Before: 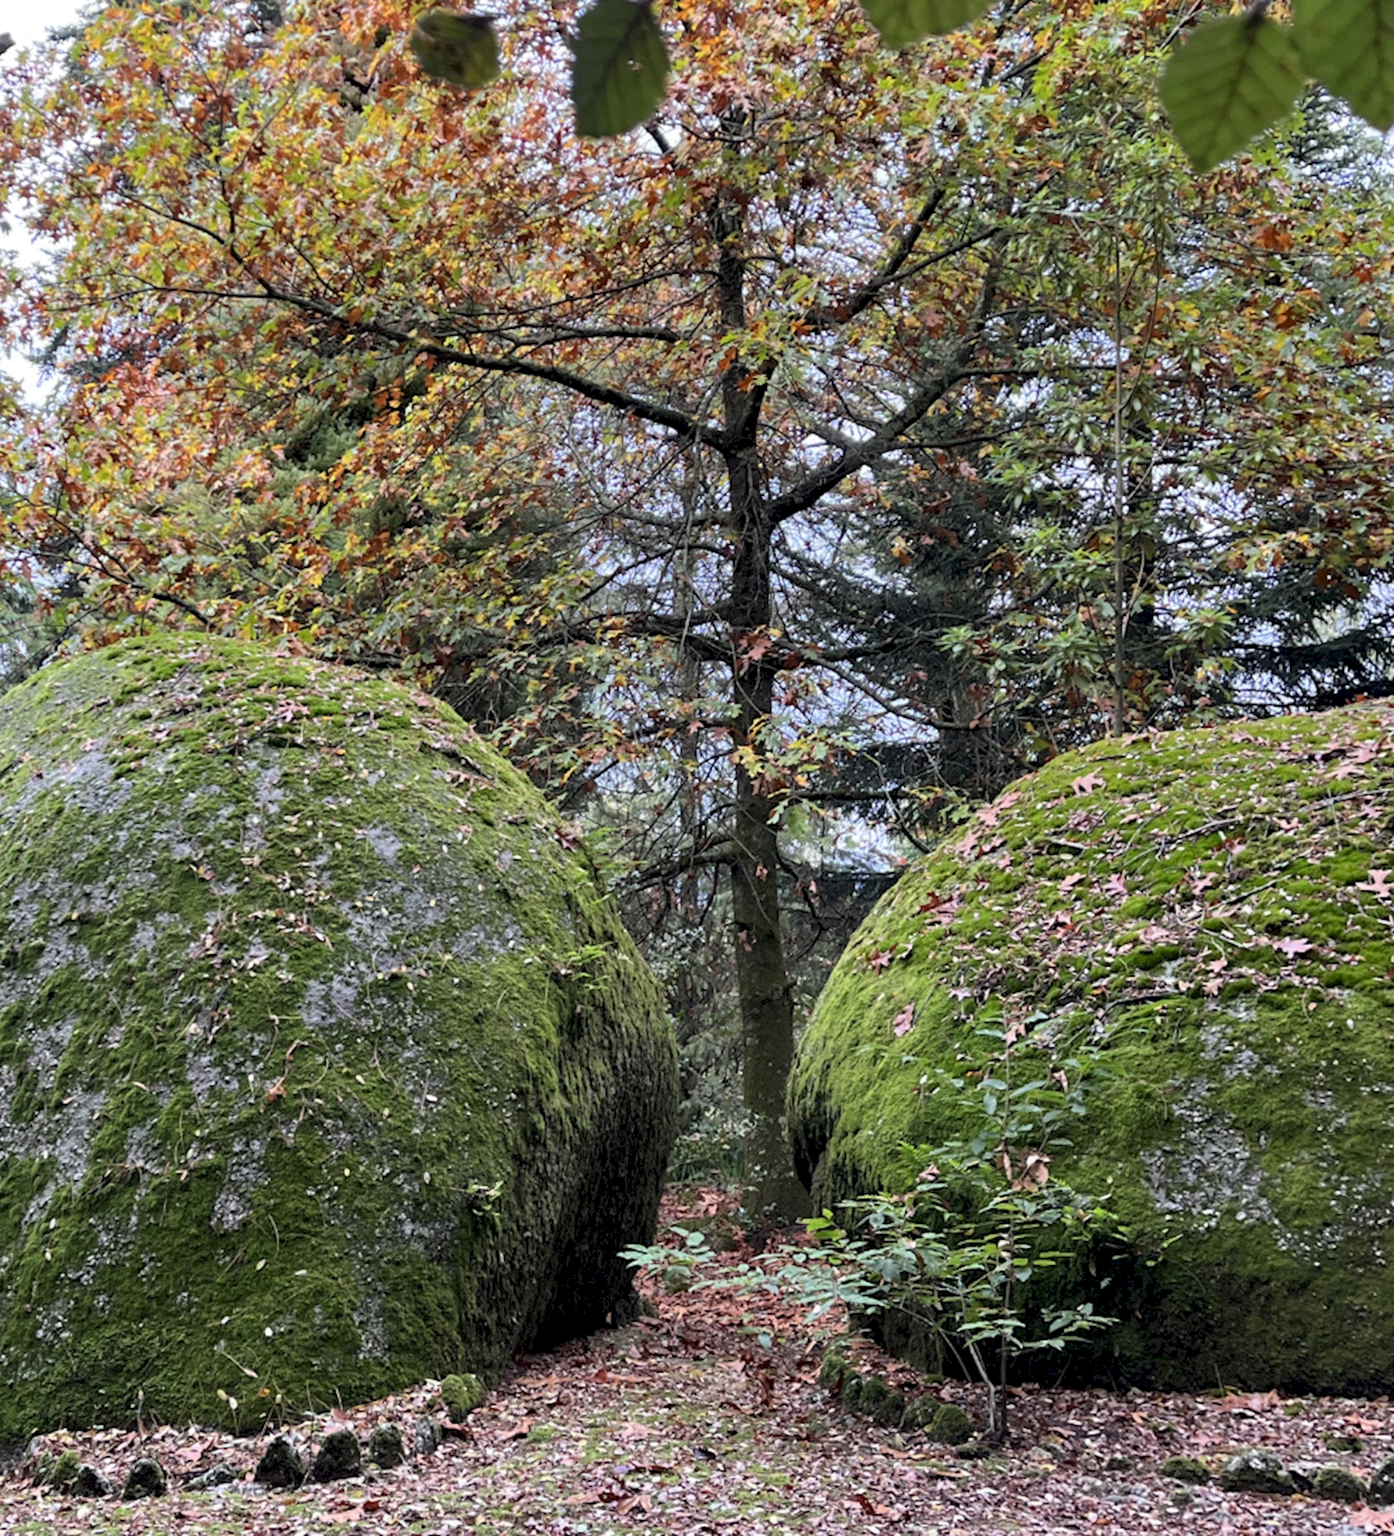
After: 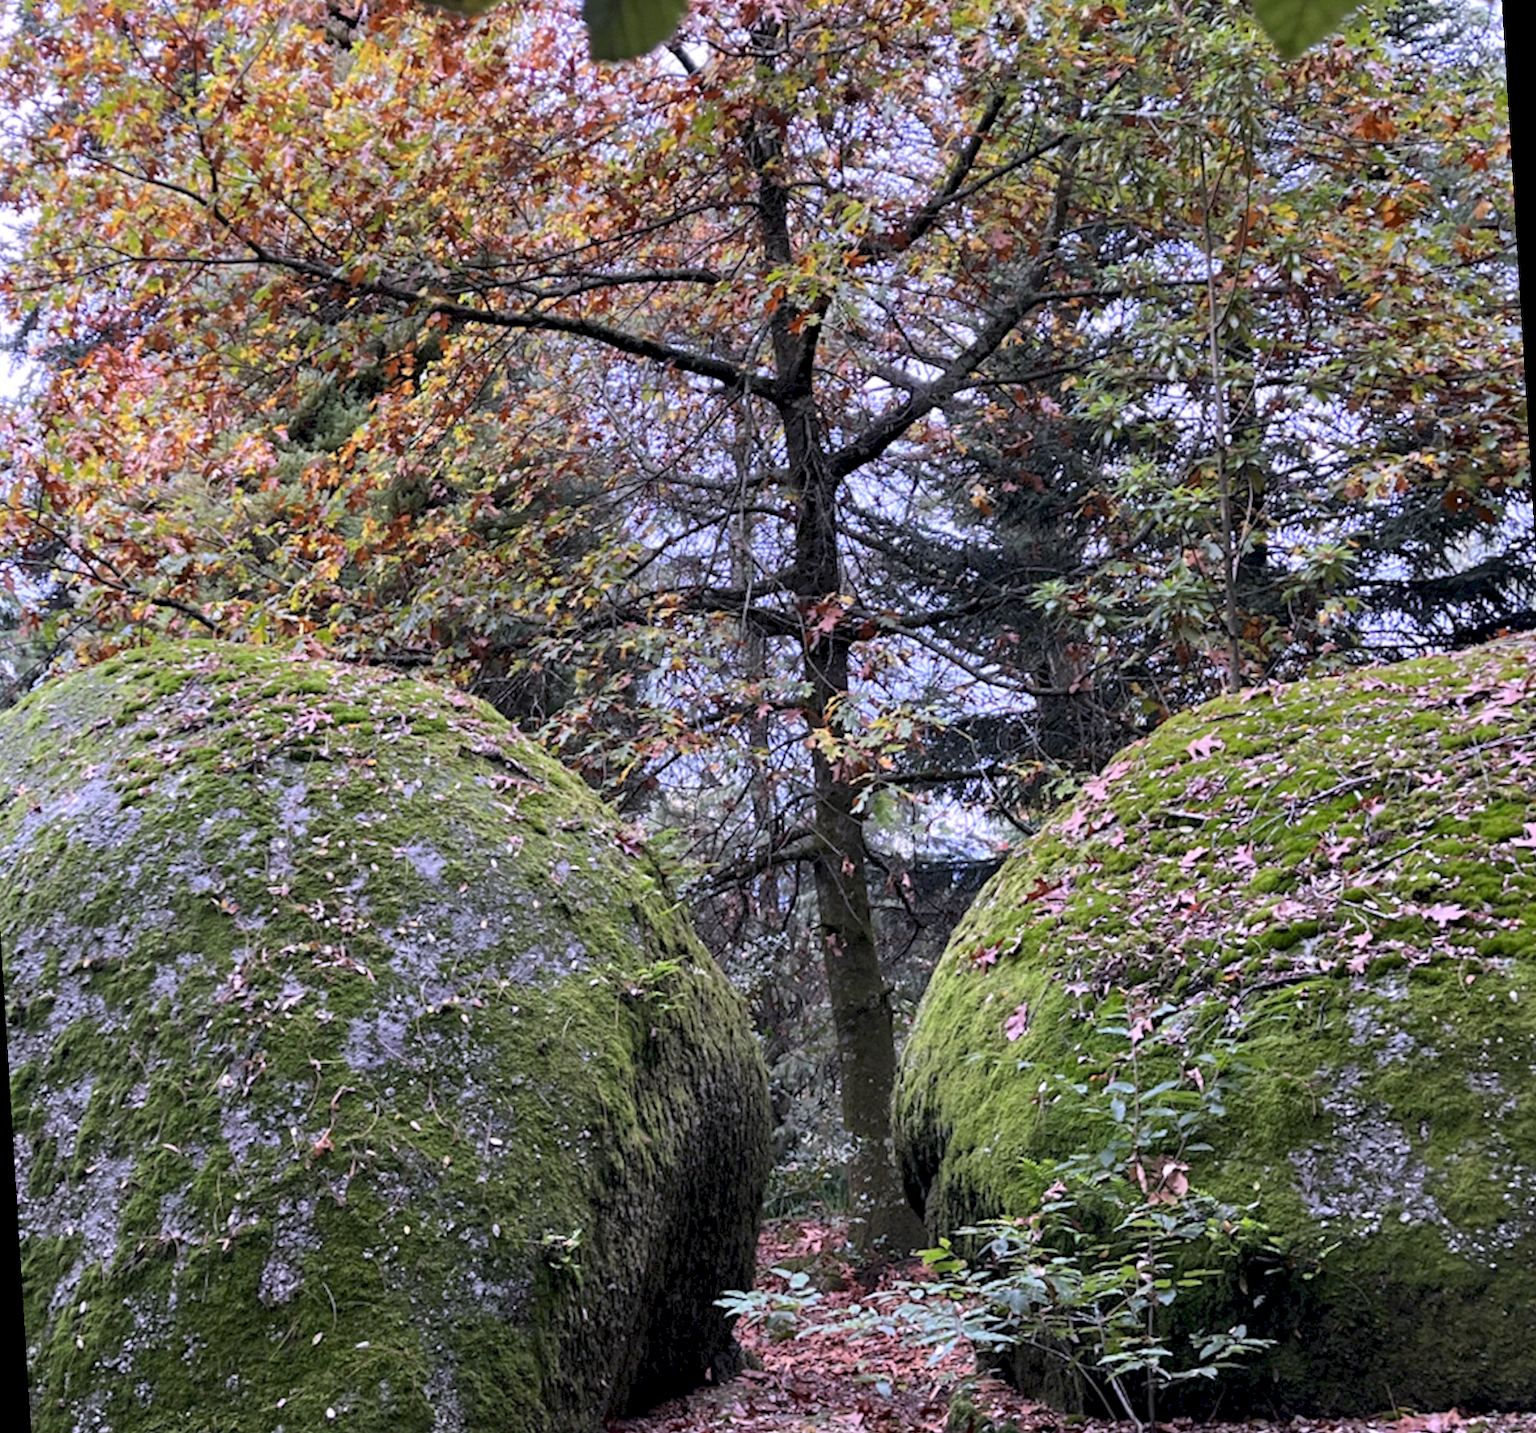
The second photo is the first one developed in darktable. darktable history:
white balance: red 1.042, blue 1.17
tone equalizer: on, module defaults
rotate and perspective: rotation -3.52°, crop left 0.036, crop right 0.964, crop top 0.081, crop bottom 0.919
crop and rotate: top 0%, bottom 5.097%
